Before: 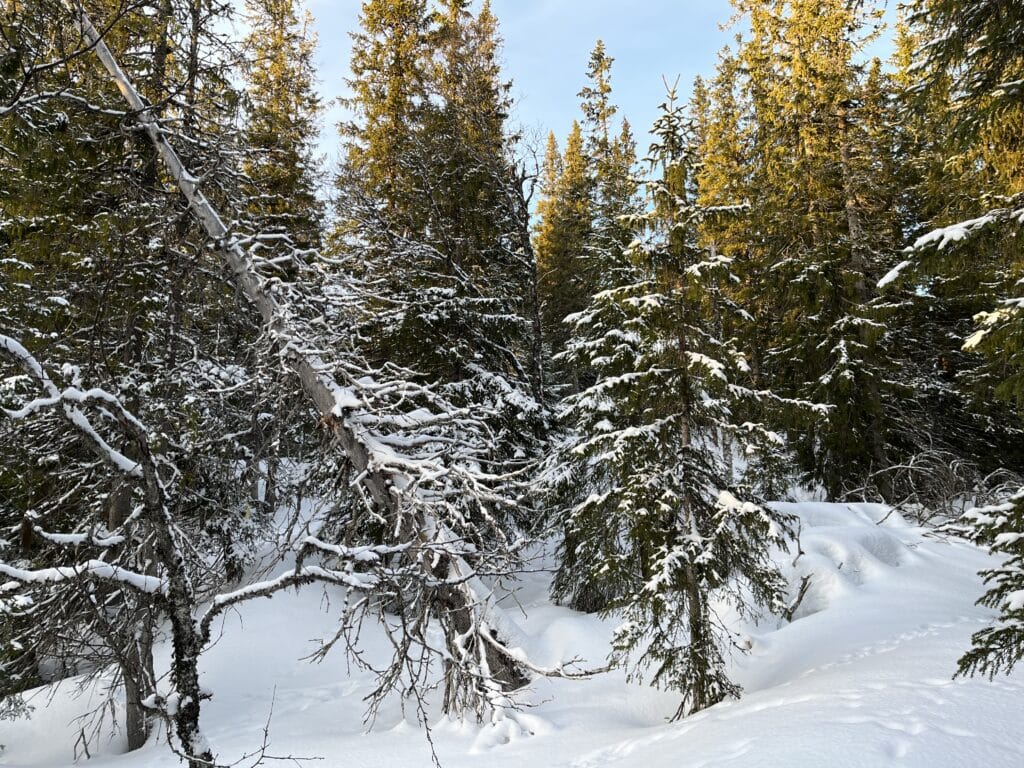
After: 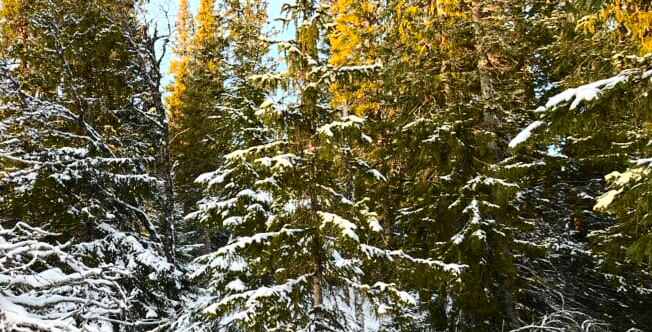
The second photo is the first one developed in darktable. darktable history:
exposure: black level correction 0, exposure 0.7 EV, compensate exposure bias true, compensate highlight preservation false
tone curve: curves: ch0 [(0, 0.018) (0.036, 0.038) (0.15, 0.131) (0.27, 0.247) (0.545, 0.561) (0.761, 0.761) (1, 0.919)]; ch1 [(0, 0) (0.179, 0.173) (0.322, 0.32) (0.429, 0.431) (0.502, 0.5) (0.519, 0.522) (0.562, 0.588) (0.625, 0.67) (0.711, 0.745) (1, 1)]; ch2 [(0, 0) (0.29, 0.295) (0.404, 0.436) (0.497, 0.499) (0.521, 0.523) (0.561, 0.605) (0.657, 0.655) (0.712, 0.764) (1, 1)], color space Lab, independent channels, preserve colors none
crop: left 36.005%, top 18.293%, right 0.31%, bottom 38.444%
